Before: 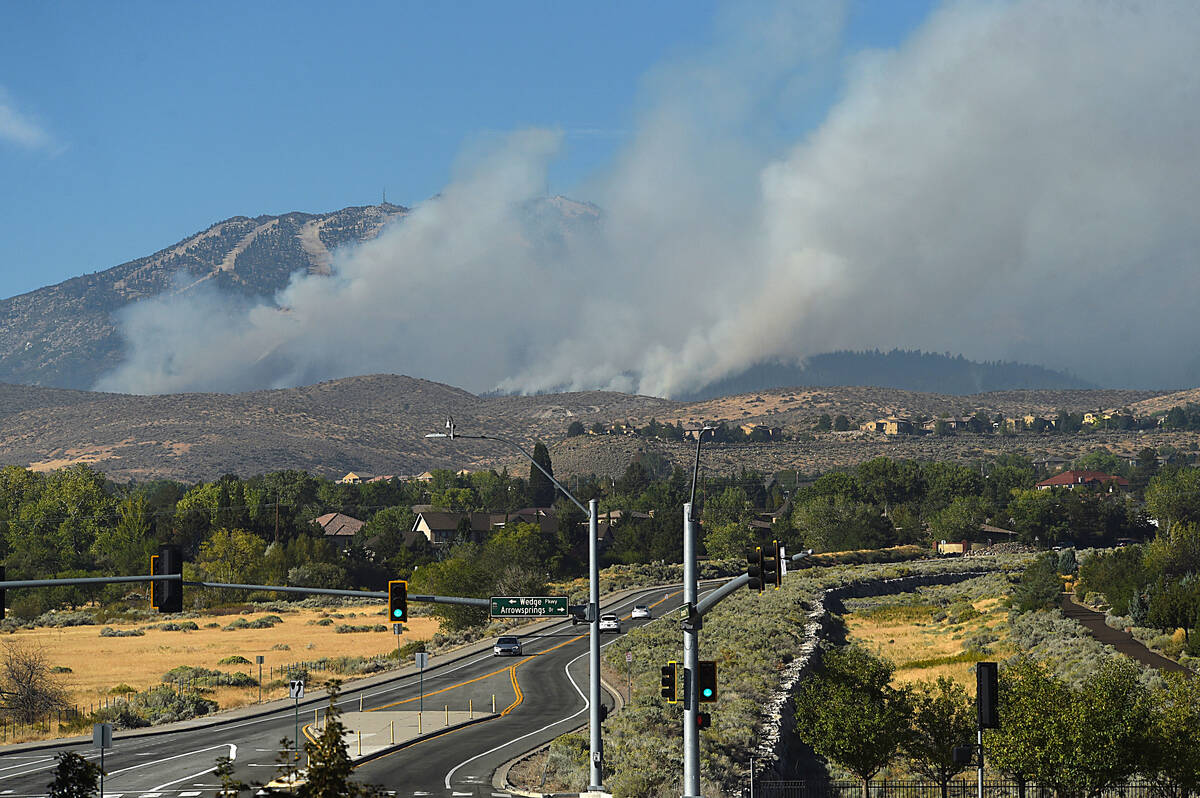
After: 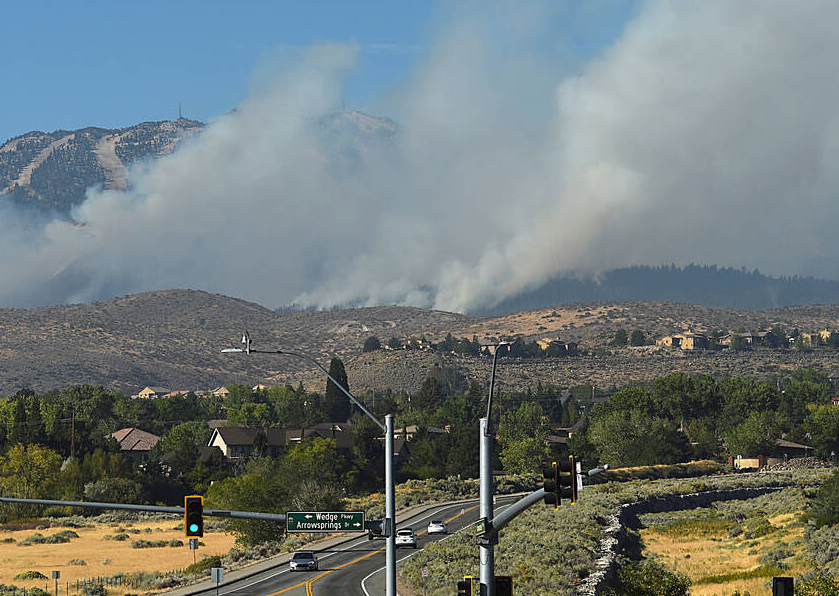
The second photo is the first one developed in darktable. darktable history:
crop and rotate: left 17.046%, top 10.659%, right 12.989%, bottom 14.553%
exposure: compensate highlight preservation false
